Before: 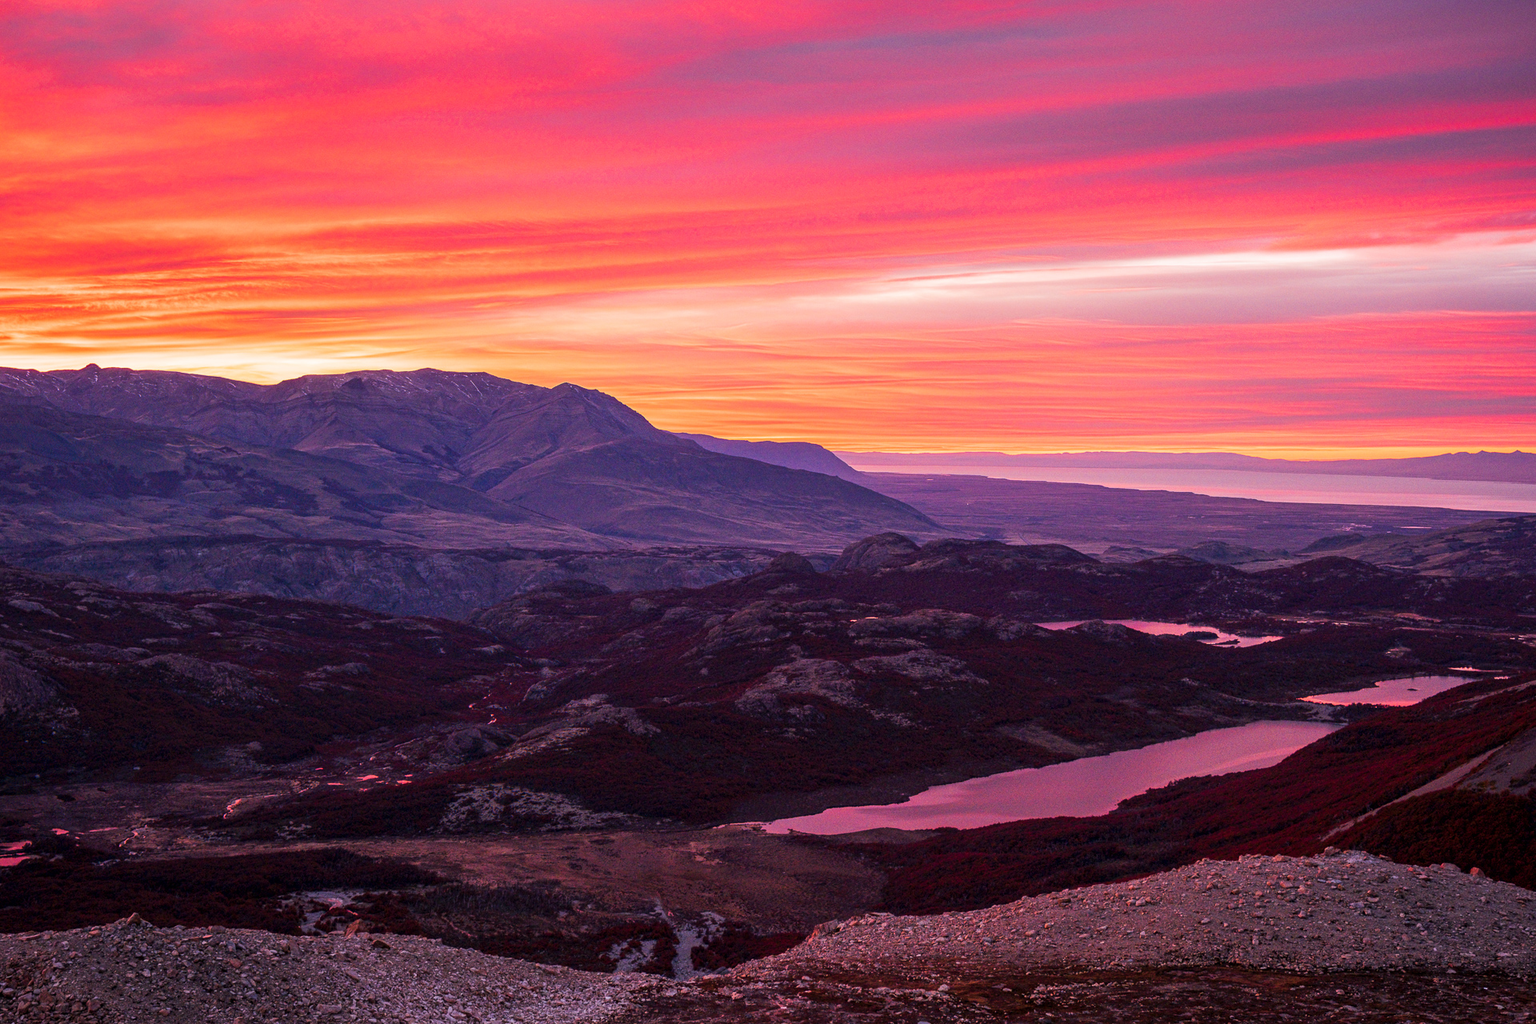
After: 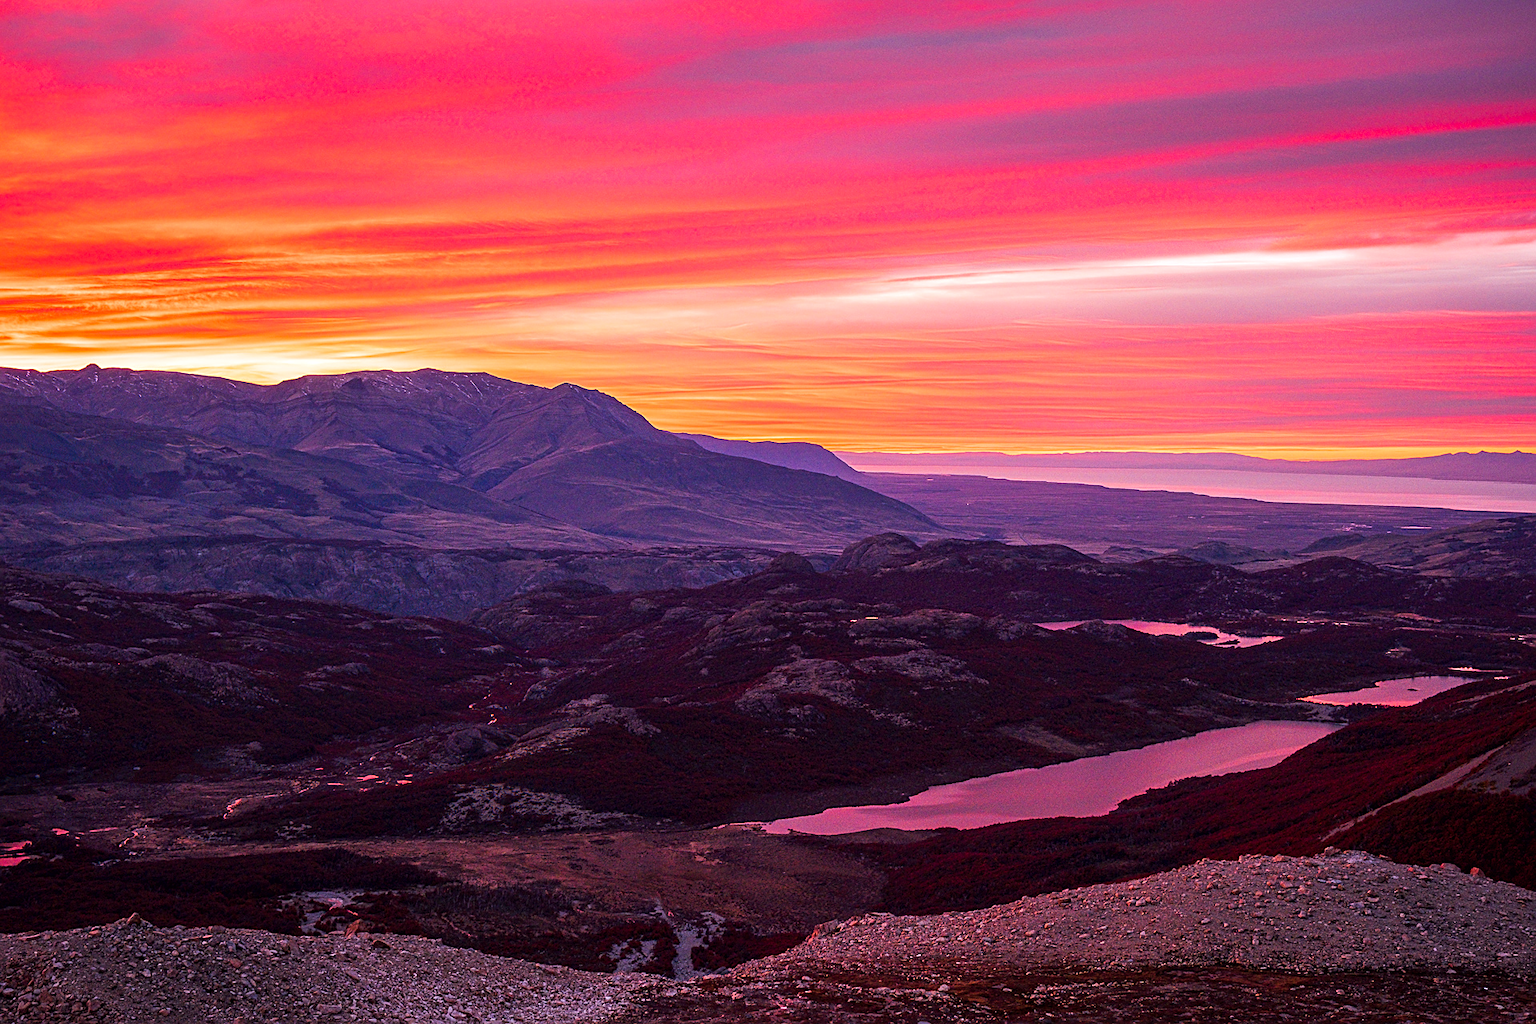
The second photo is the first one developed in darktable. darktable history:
sharpen: amount 0.478
color balance: lift [1, 1, 0.999, 1.001], gamma [1, 1.003, 1.005, 0.995], gain [1, 0.992, 0.988, 1.012], contrast 5%, output saturation 110%
